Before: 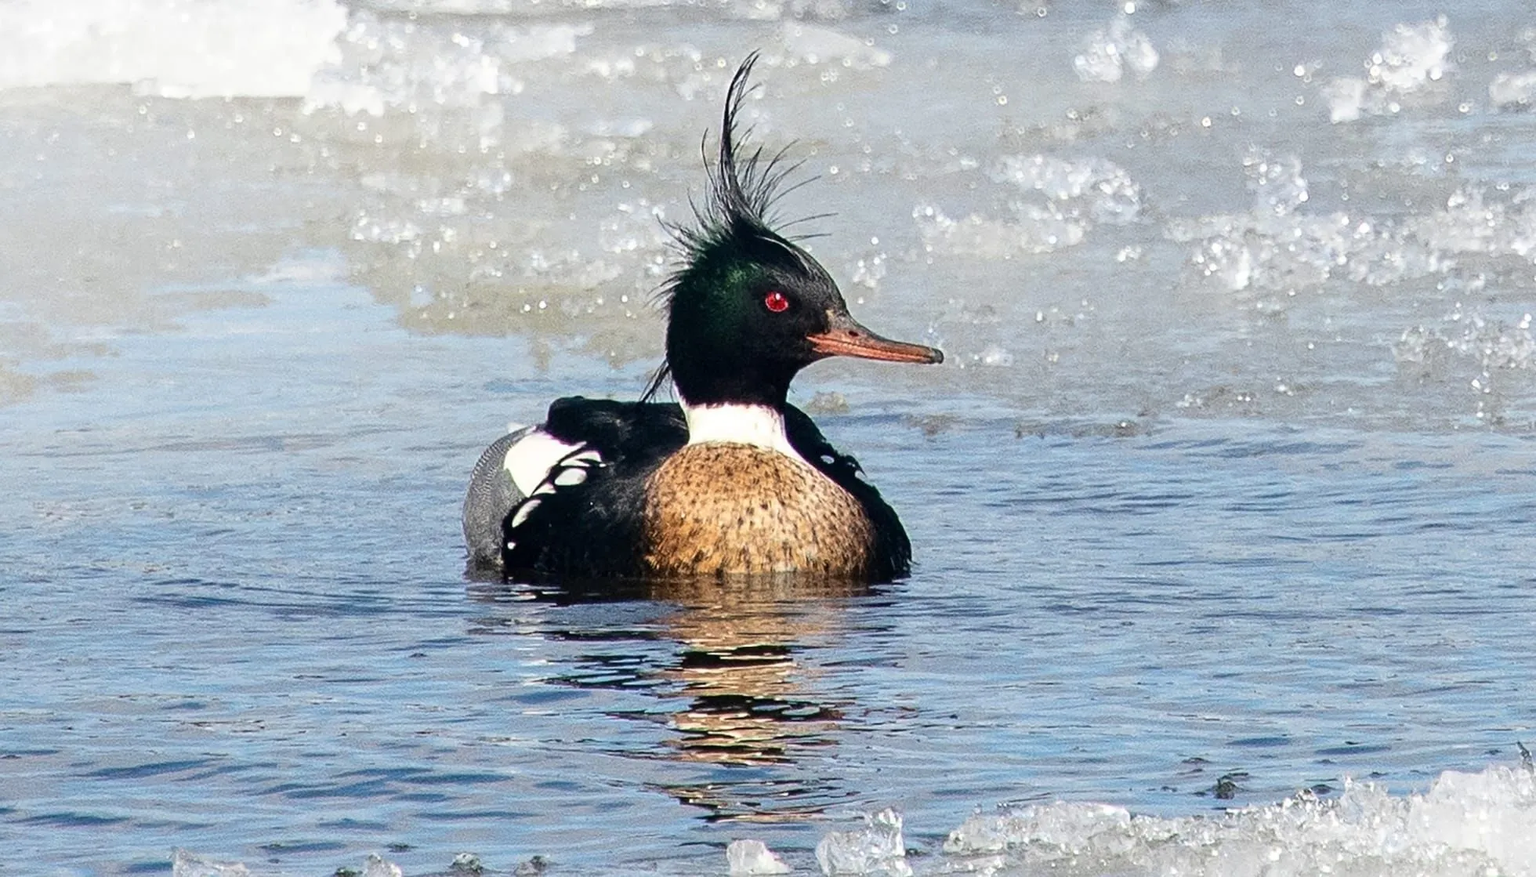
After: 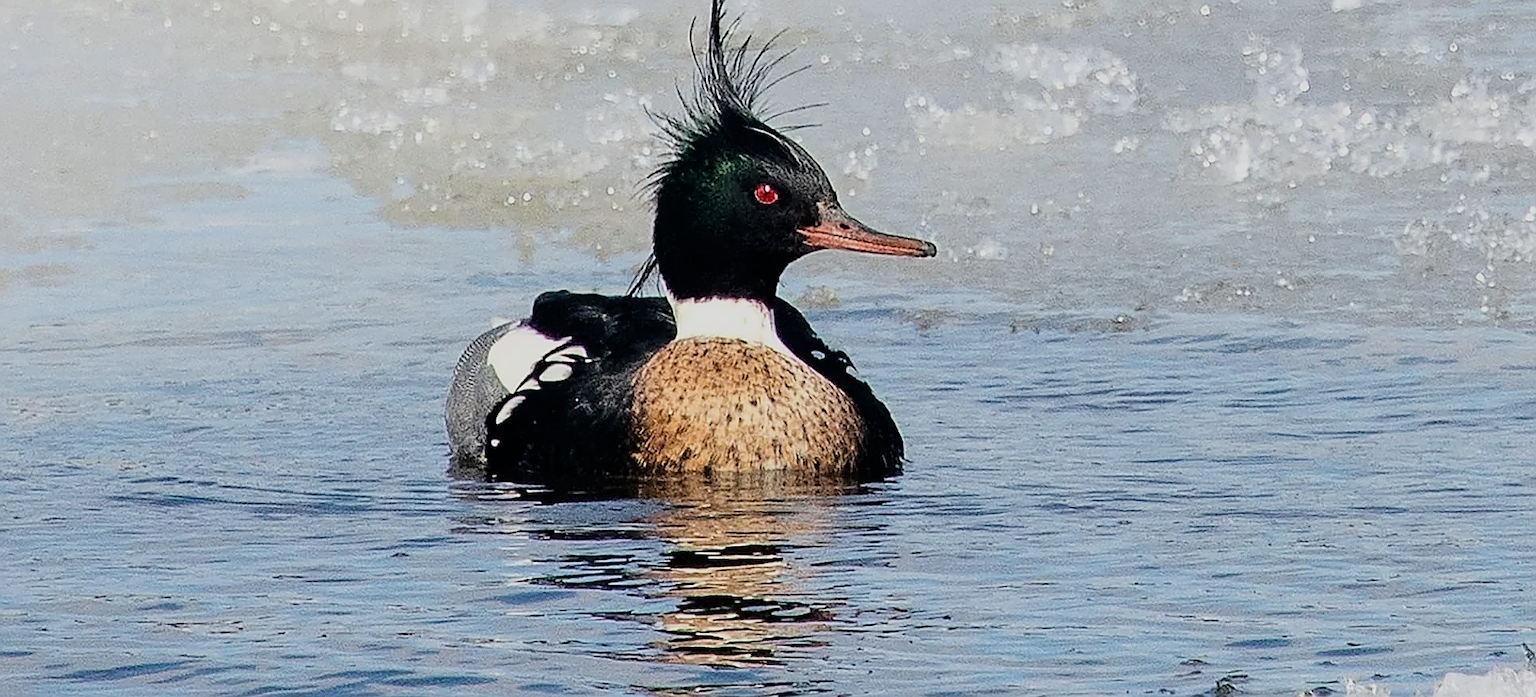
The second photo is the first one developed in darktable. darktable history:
sharpen: radius 1.4, amount 1.25, threshold 0.7
crop and rotate: left 1.814%, top 12.818%, right 0.25%, bottom 9.225%
filmic rgb: hardness 4.17
